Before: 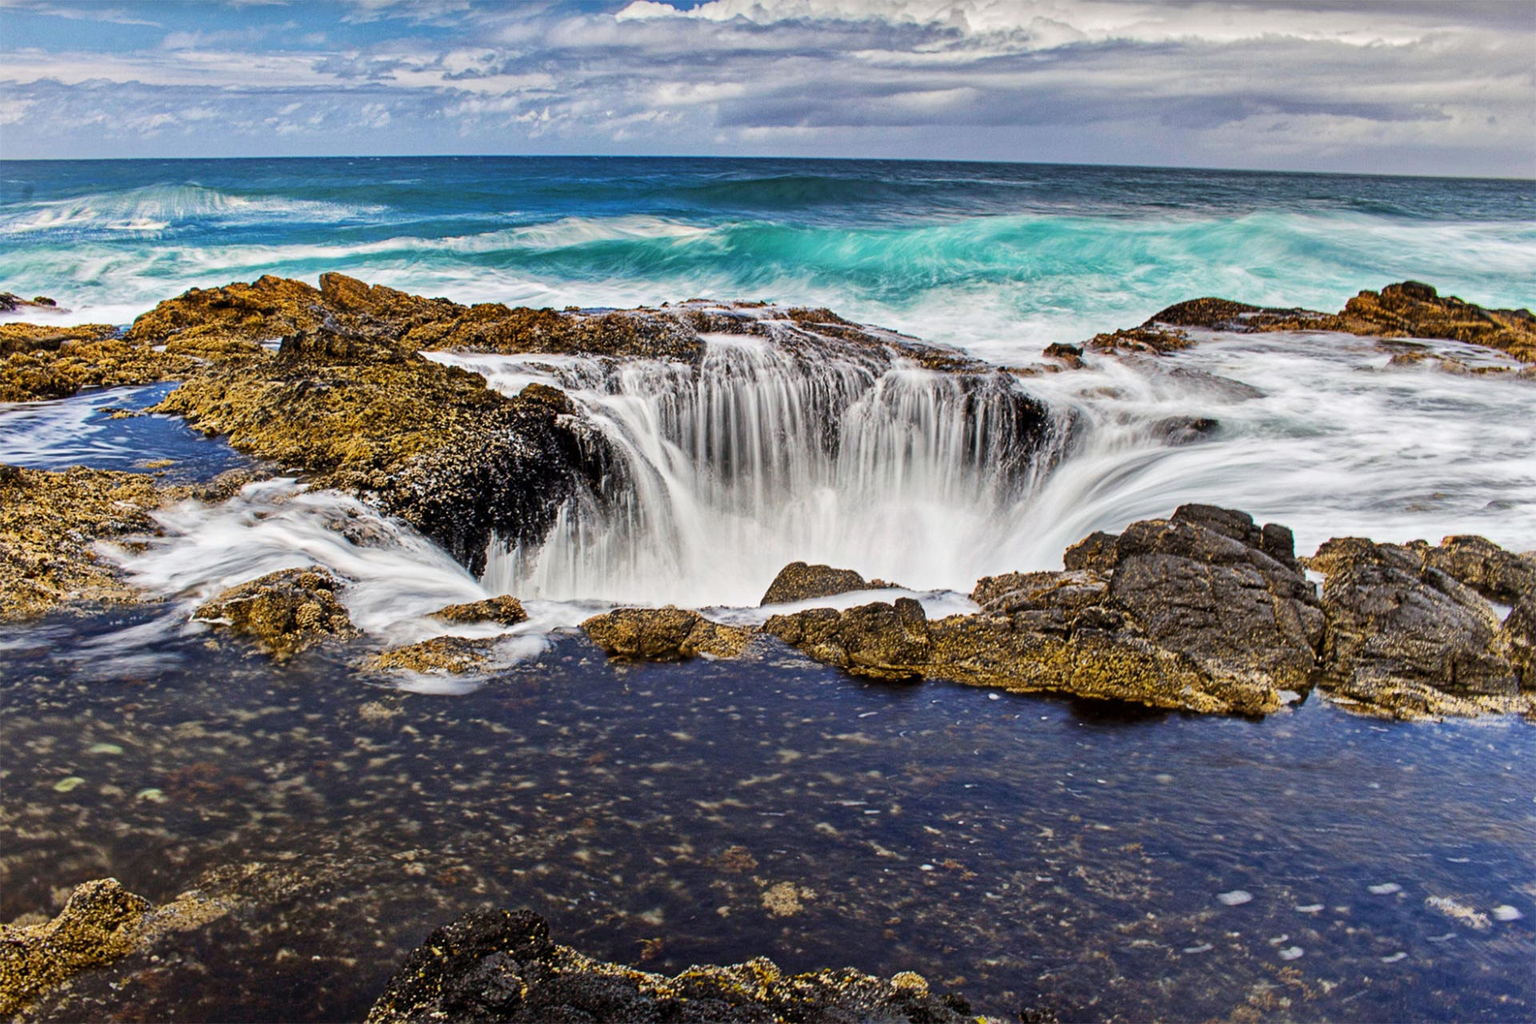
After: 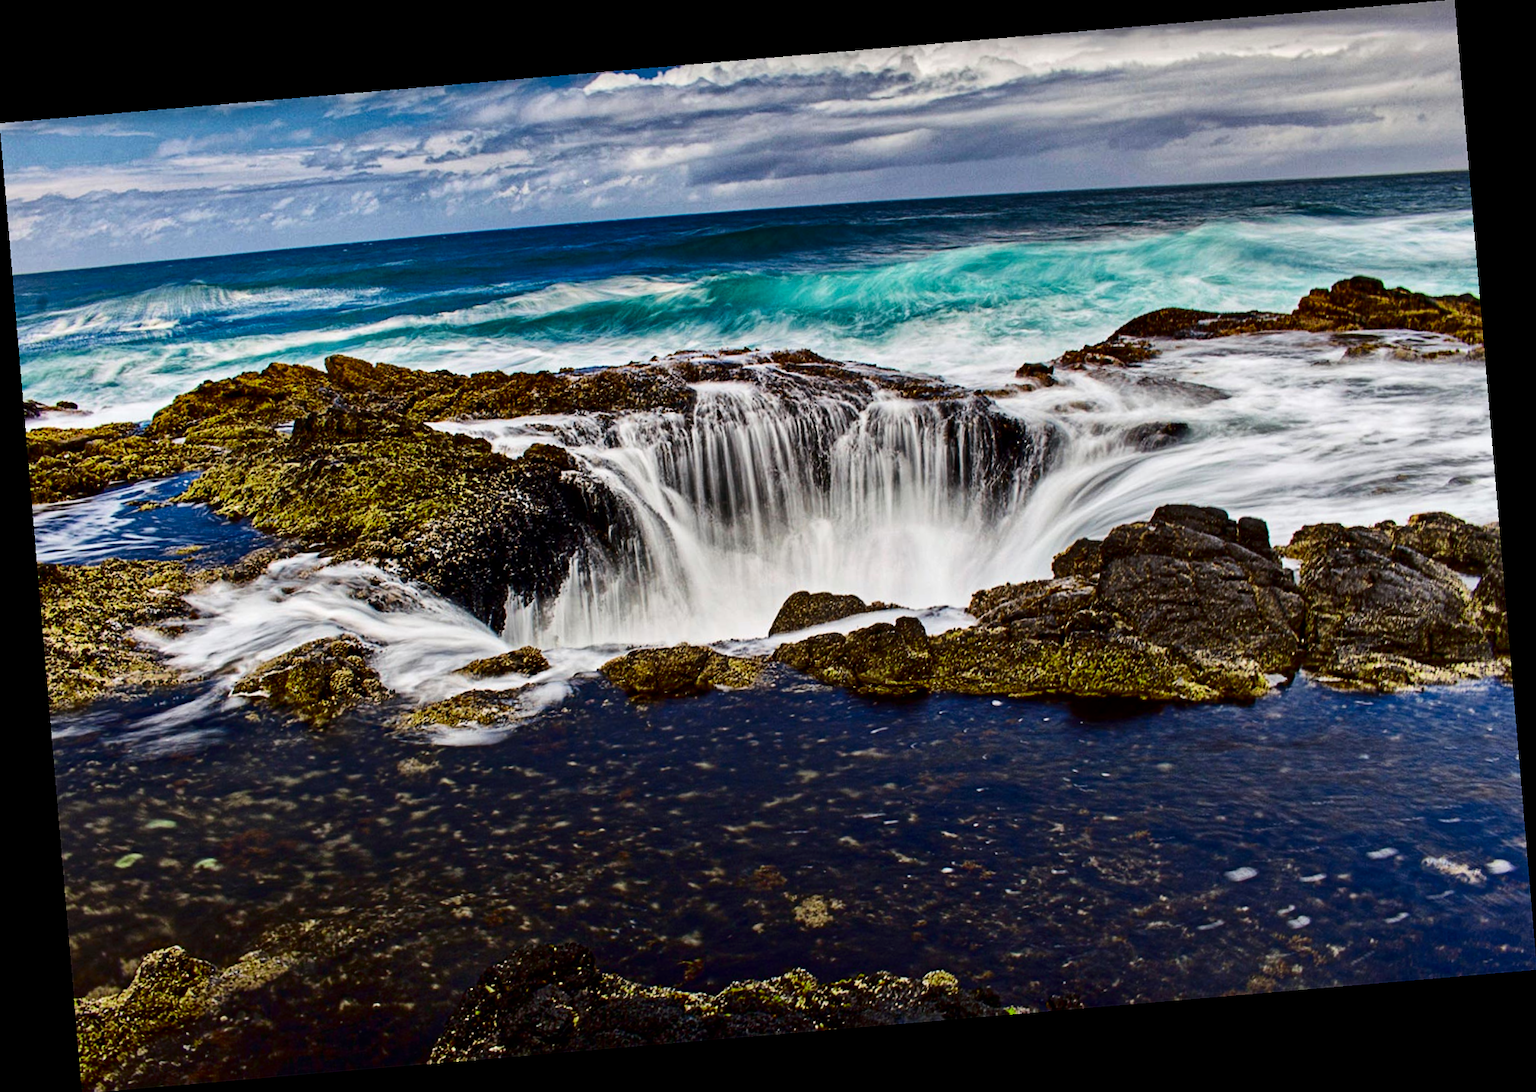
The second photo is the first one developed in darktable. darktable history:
rotate and perspective: rotation -4.86°, automatic cropping off
color zones: curves: ch2 [(0, 0.5) (0.143, 0.517) (0.286, 0.571) (0.429, 0.522) (0.571, 0.5) (0.714, 0.5) (0.857, 0.5) (1, 0.5)]
contrast brightness saturation: contrast 0.19, brightness -0.24, saturation 0.11
